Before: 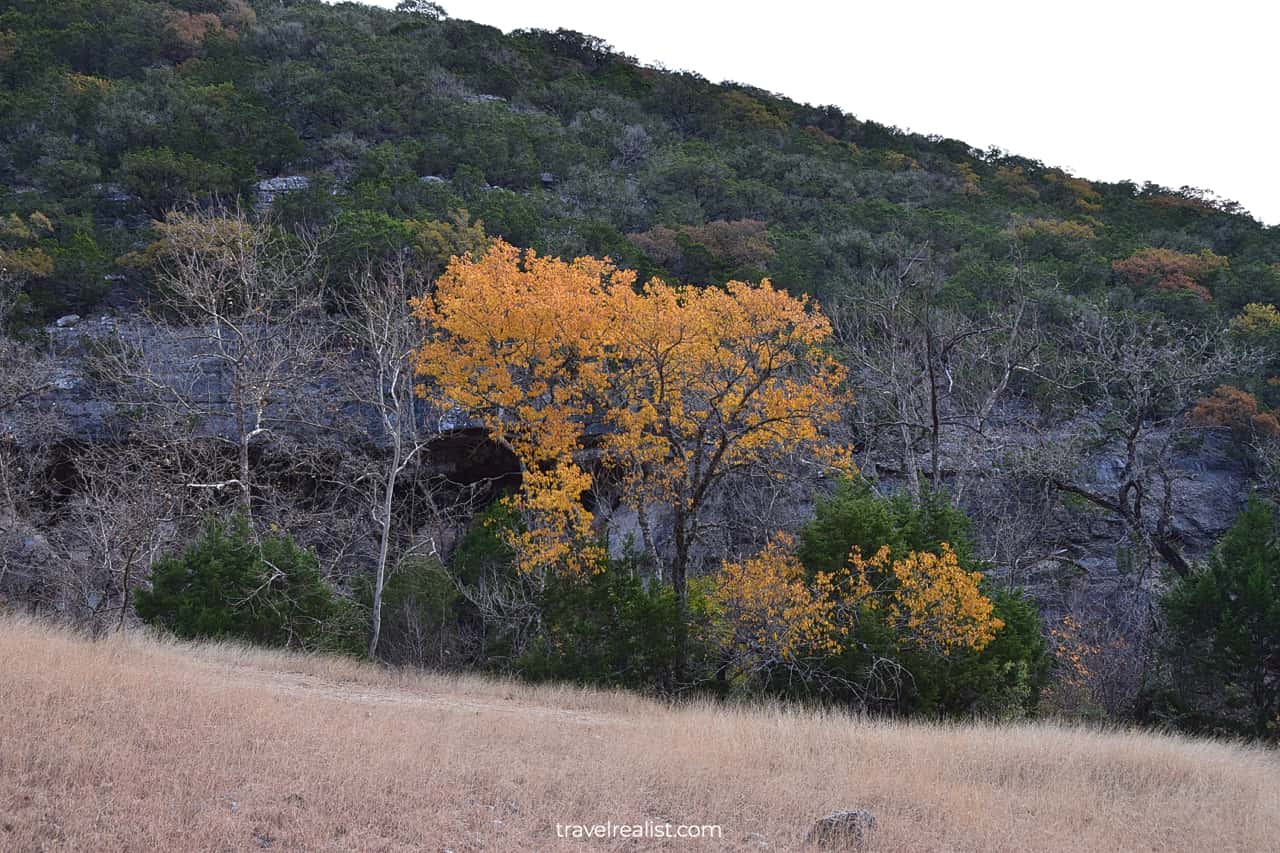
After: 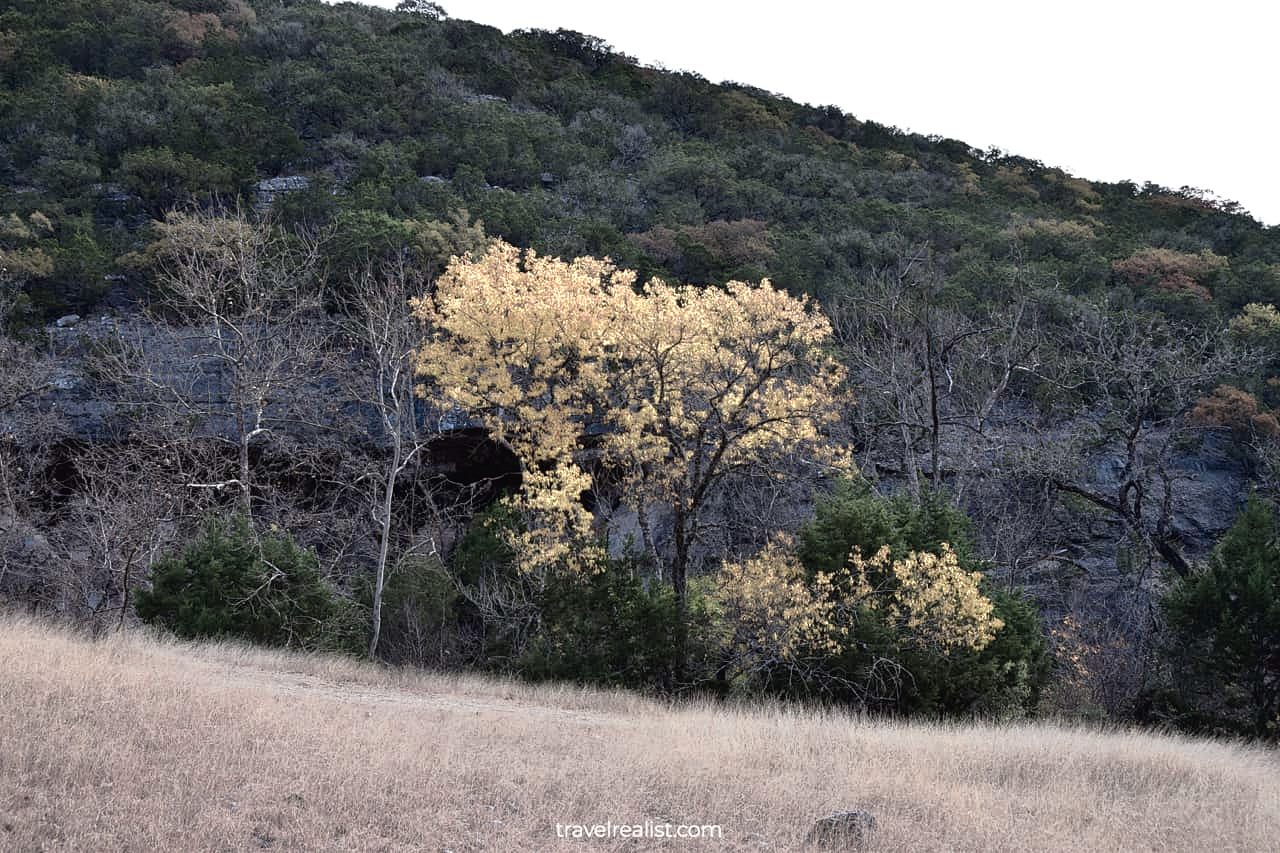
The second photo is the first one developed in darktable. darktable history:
color zones: curves: ch0 [(0.25, 0.667) (0.758, 0.368)]; ch1 [(0.215, 0.245) (0.761, 0.373)]; ch2 [(0.247, 0.554) (0.761, 0.436)]
tone curve: curves: ch0 [(0, 0) (0.003, 0.005) (0.011, 0.008) (0.025, 0.014) (0.044, 0.021) (0.069, 0.027) (0.1, 0.041) (0.136, 0.083) (0.177, 0.138) (0.224, 0.197) (0.277, 0.259) (0.335, 0.331) (0.399, 0.399) (0.468, 0.476) (0.543, 0.547) (0.623, 0.635) (0.709, 0.753) (0.801, 0.847) (0.898, 0.94) (1, 1)], preserve colors none
